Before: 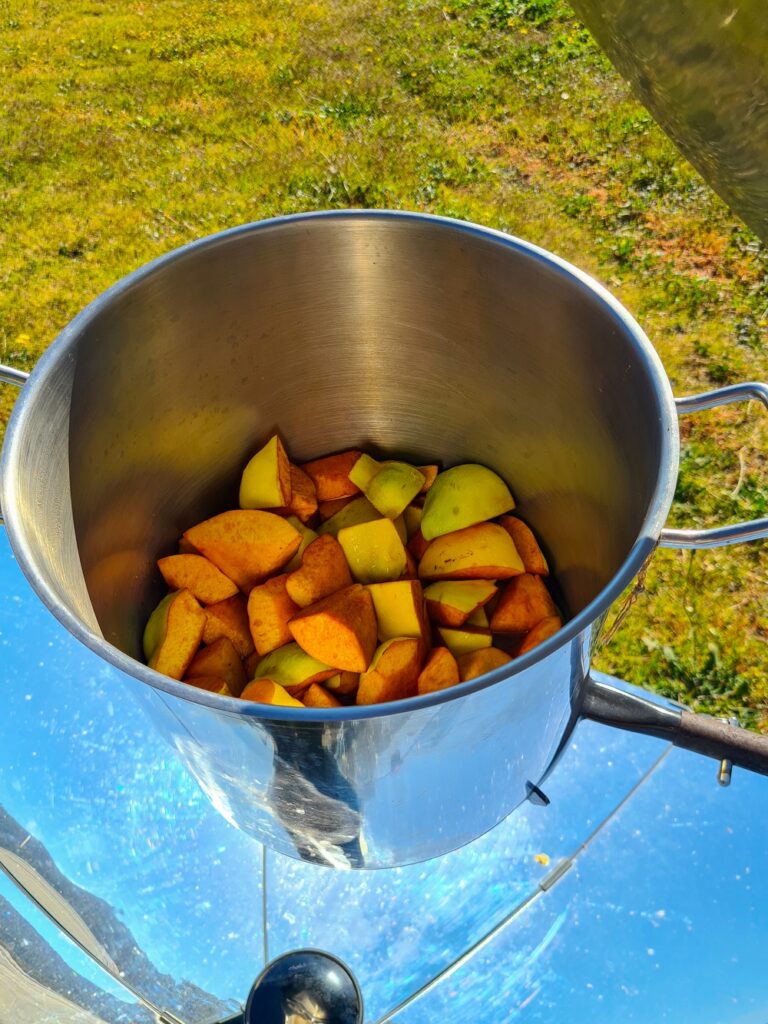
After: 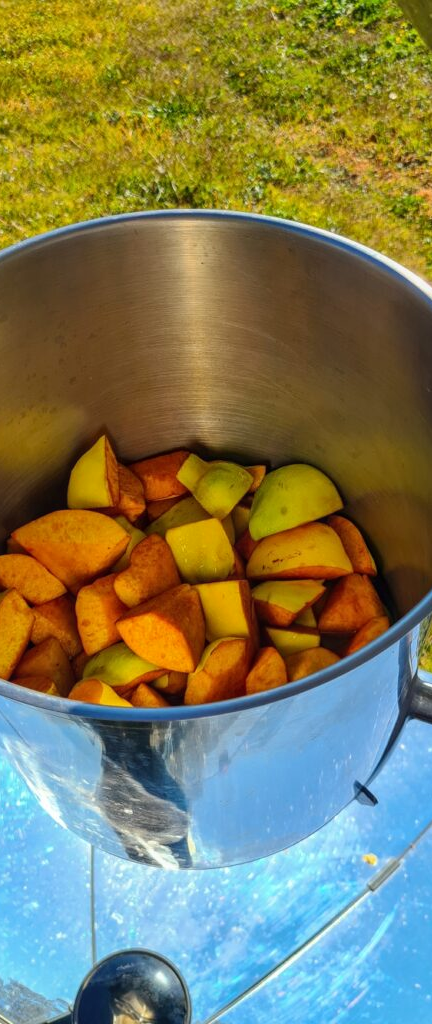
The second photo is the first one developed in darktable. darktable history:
crop and rotate: left 22.516%, right 21.234%
local contrast: detail 110%
